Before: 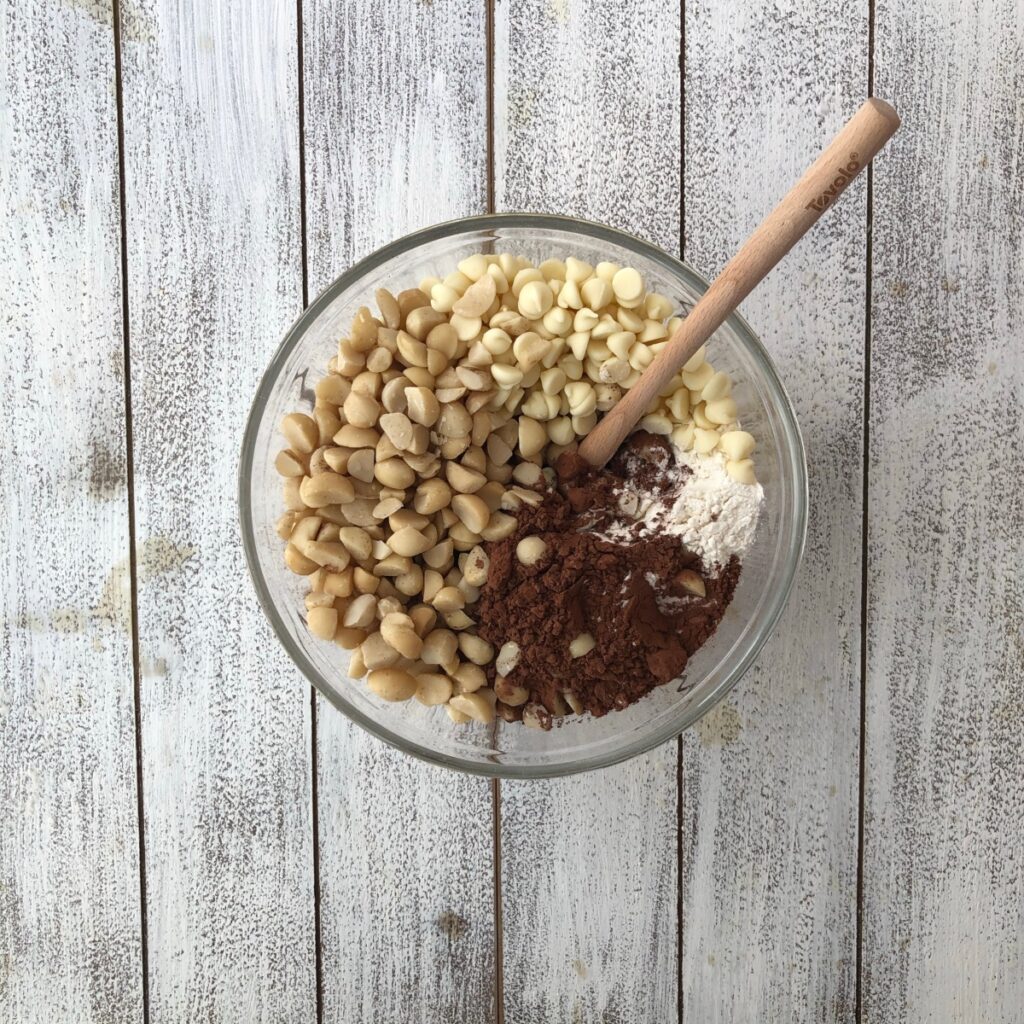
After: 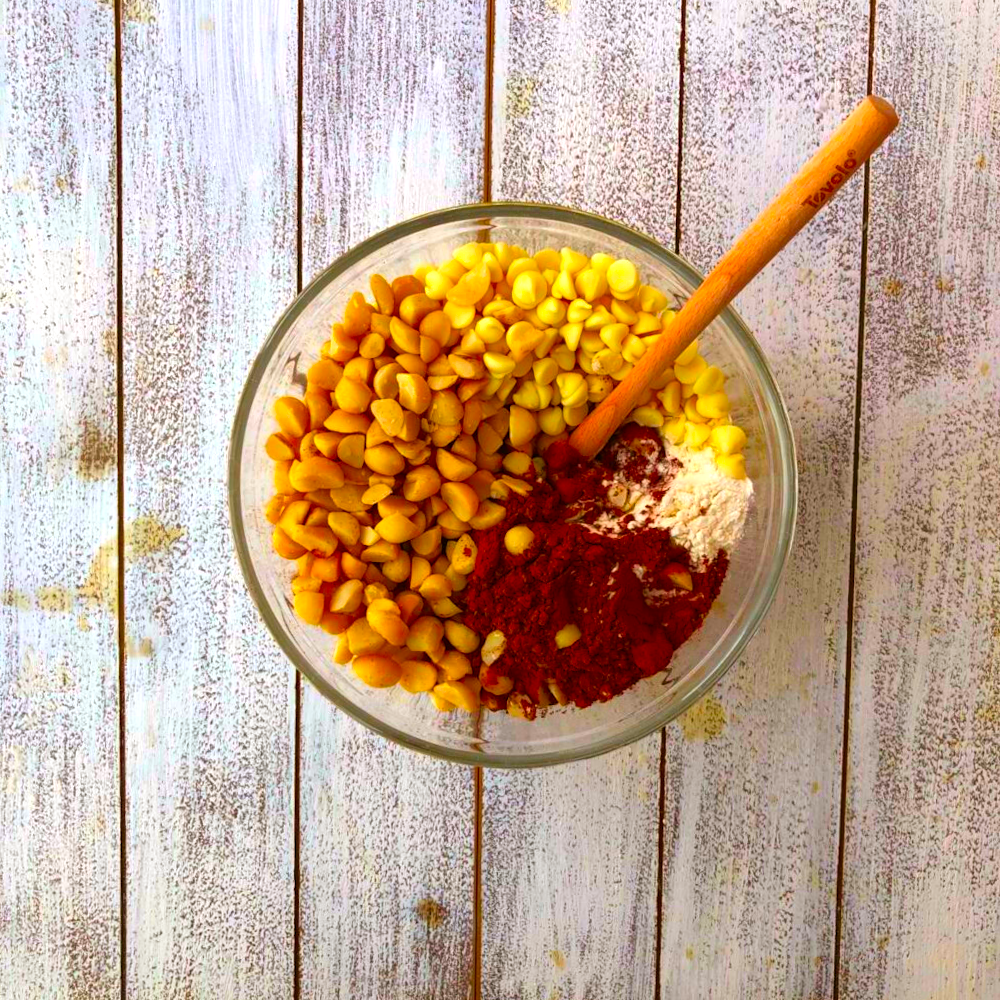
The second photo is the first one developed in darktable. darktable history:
color balance rgb: power › chroma 0.665%, power › hue 60°, perceptual saturation grading › global saturation 25.372%, global vibrance 26.277%, contrast 6.658%
crop and rotate: angle -1.38°
color correction: highlights a* 1.62, highlights b* -1.8, saturation 2.51
